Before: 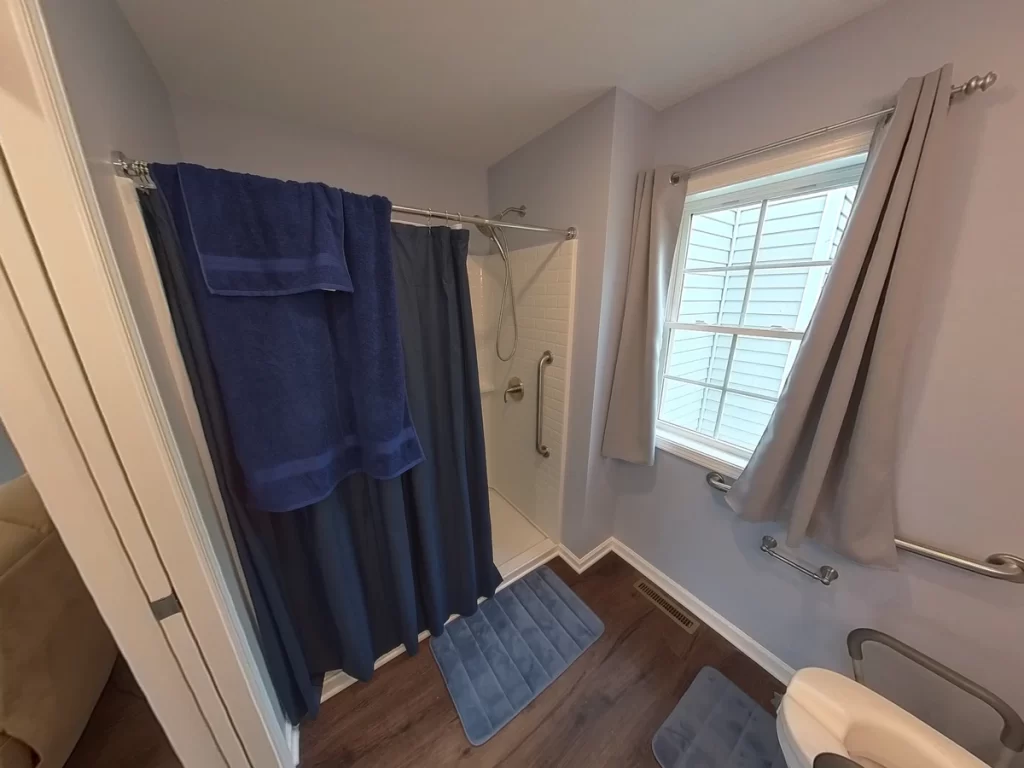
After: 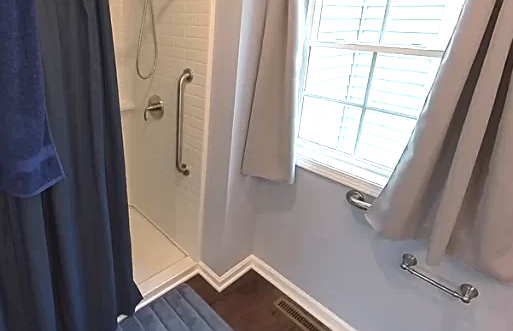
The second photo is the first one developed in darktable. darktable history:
exposure: black level correction -0.002, exposure 0.536 EV, compensate highlight preservation false
sharpen: on, module defaults
levels: levels [0.016, 0.492, 0.969]
crop: left 35.202%, top 36.721%, right 14.659%, bottom 20.07%
contrast equalizer: octaves 7, y [[0.5, 0.5, 0.478, 0.5, 0.5, 0.5], [0.5 ×6], [0.5 ×6], [0 ×6], [0 ×6]]
